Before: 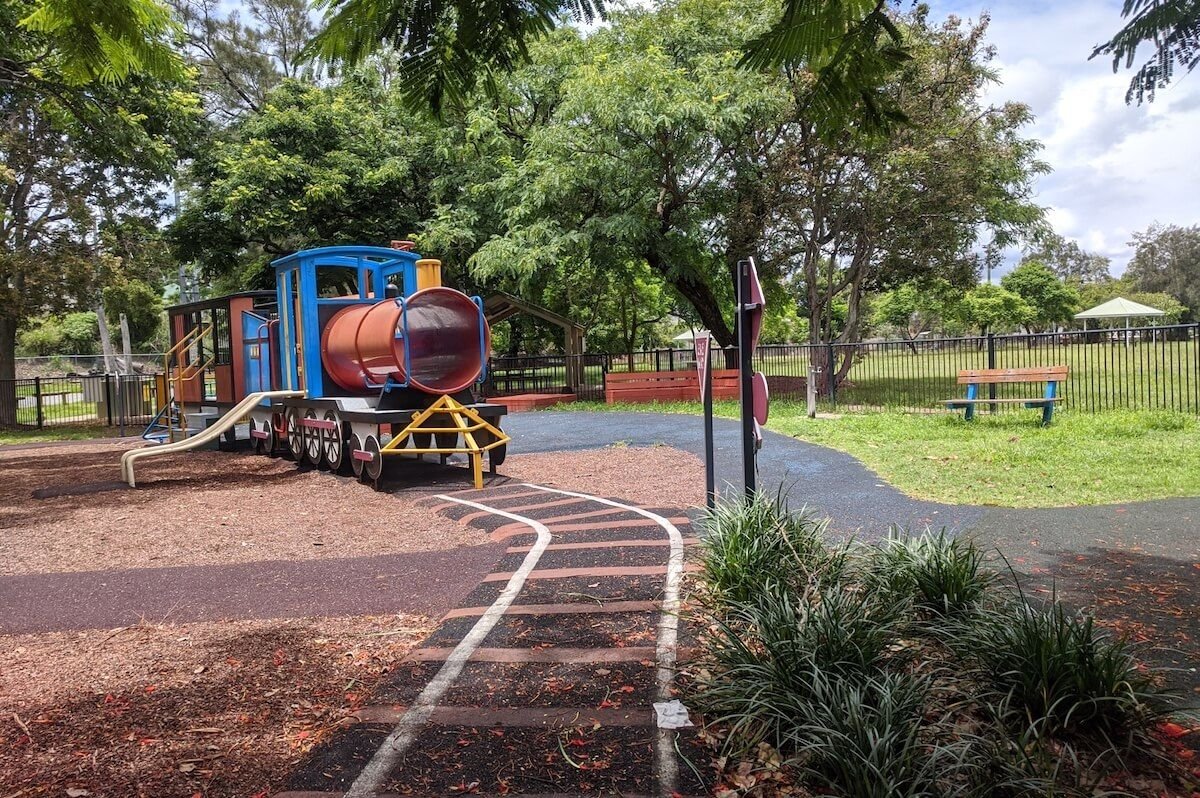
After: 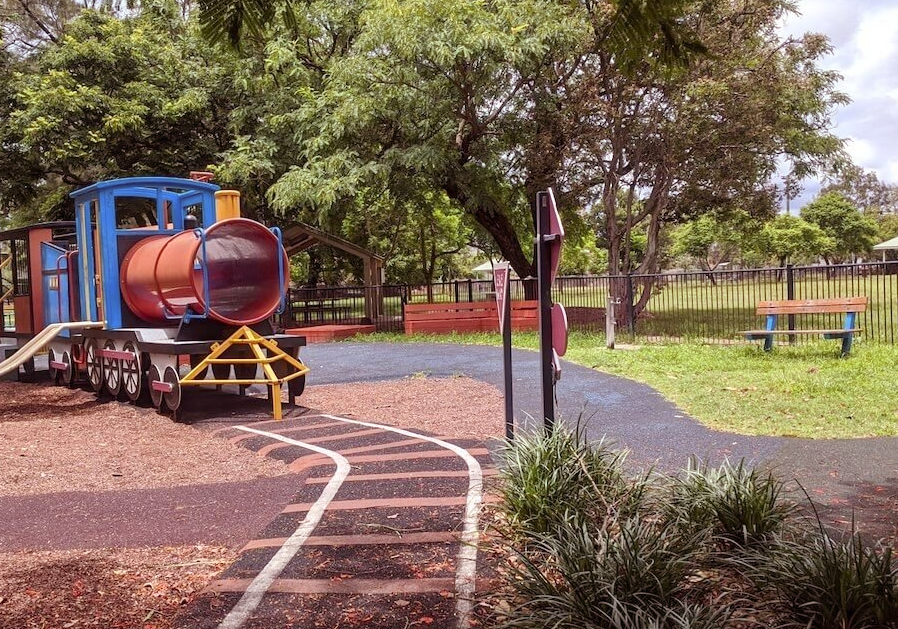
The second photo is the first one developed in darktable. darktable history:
crop: left 16.768%, top 8.653%, right 8.362%, bottom 12.485%
rgb levels: mode RGB, independent channels, levels [[0, 0.474, 1], [0, 0.5, 1], [0, 0.5, 1]]
